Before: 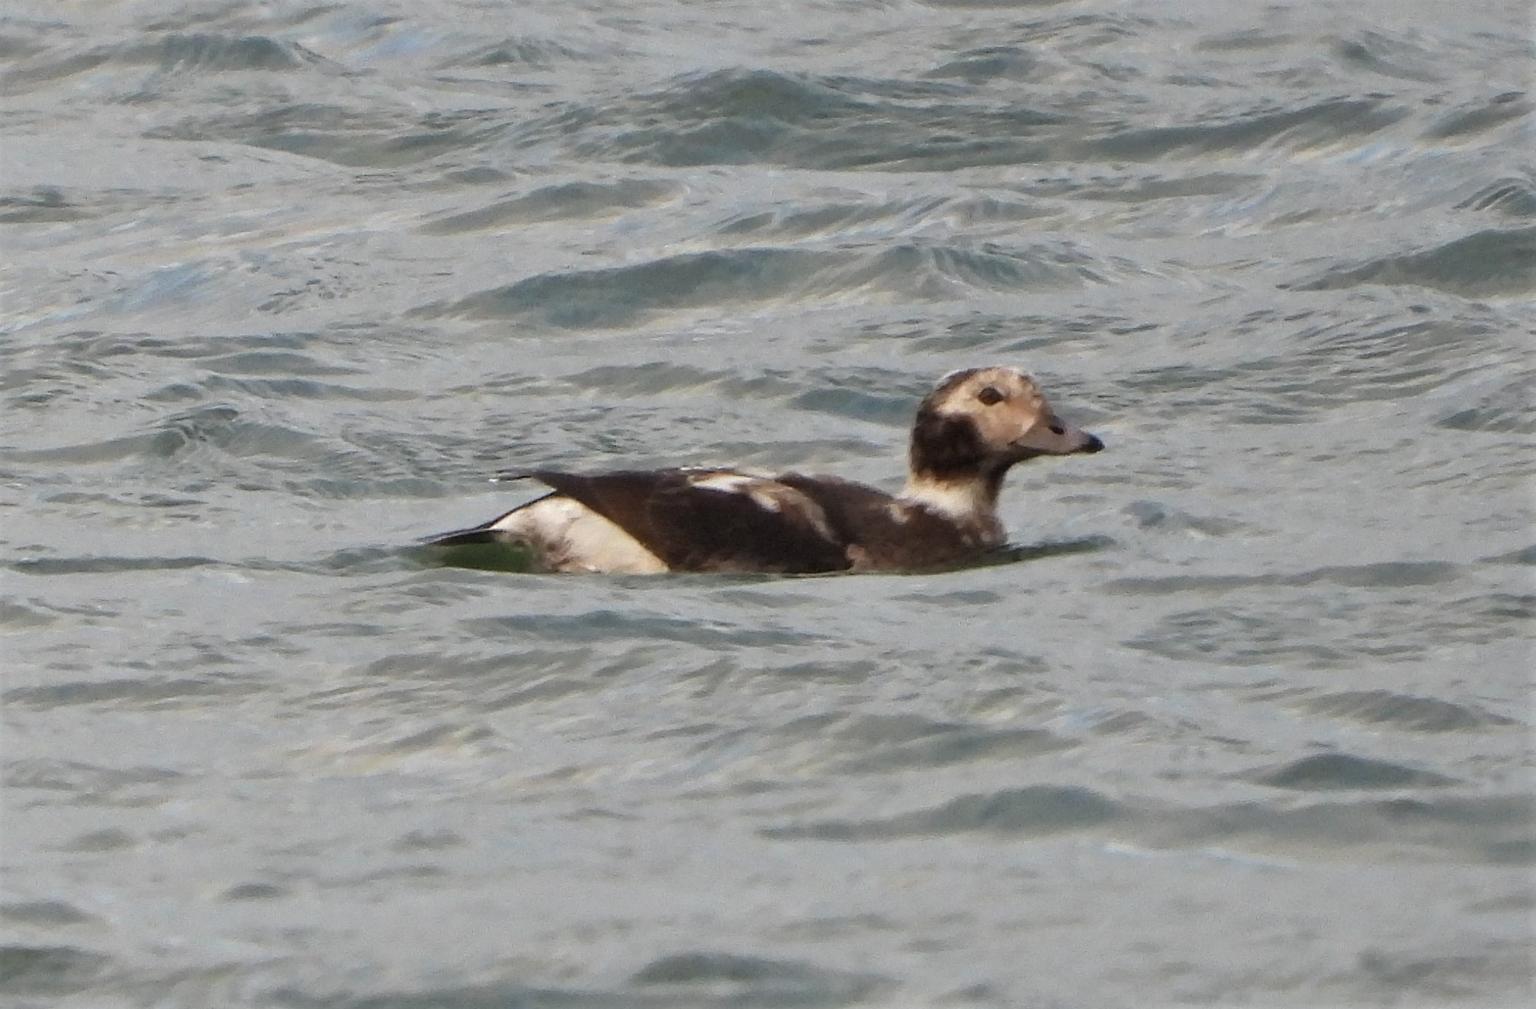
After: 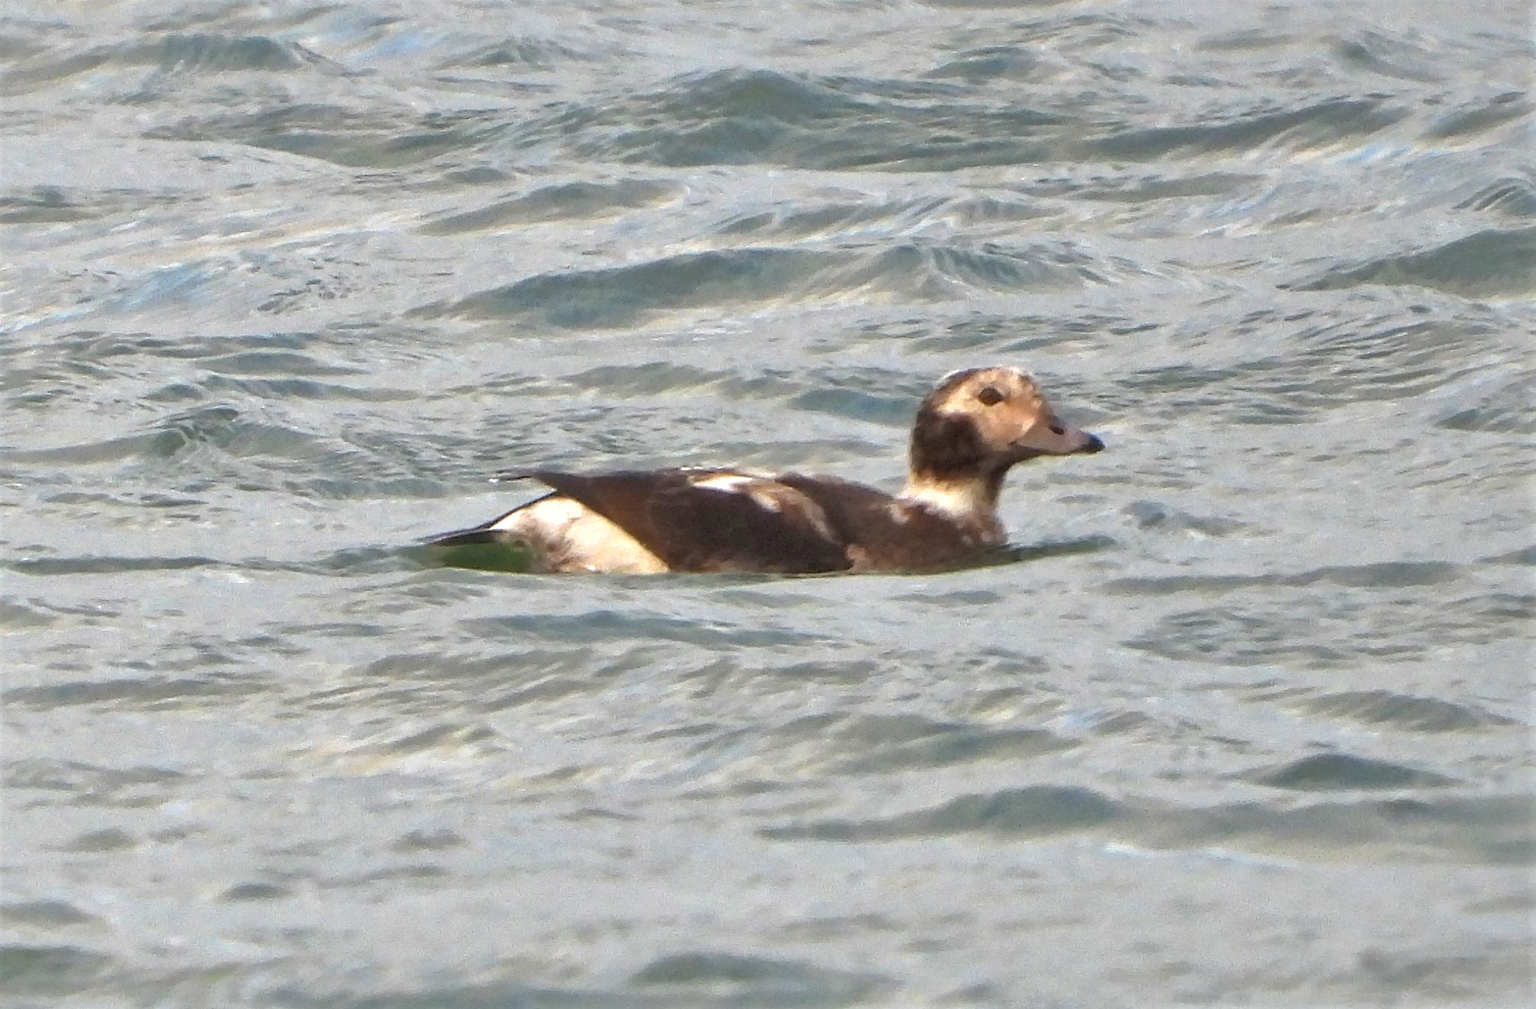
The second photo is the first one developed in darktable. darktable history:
contrast brightness saturation: contrast 0.041, saturation 0.157
exposure: black level correction 0, exposure 0.7 EV, compensate highlight preservation false
shadows and highlights: on, module defaults
